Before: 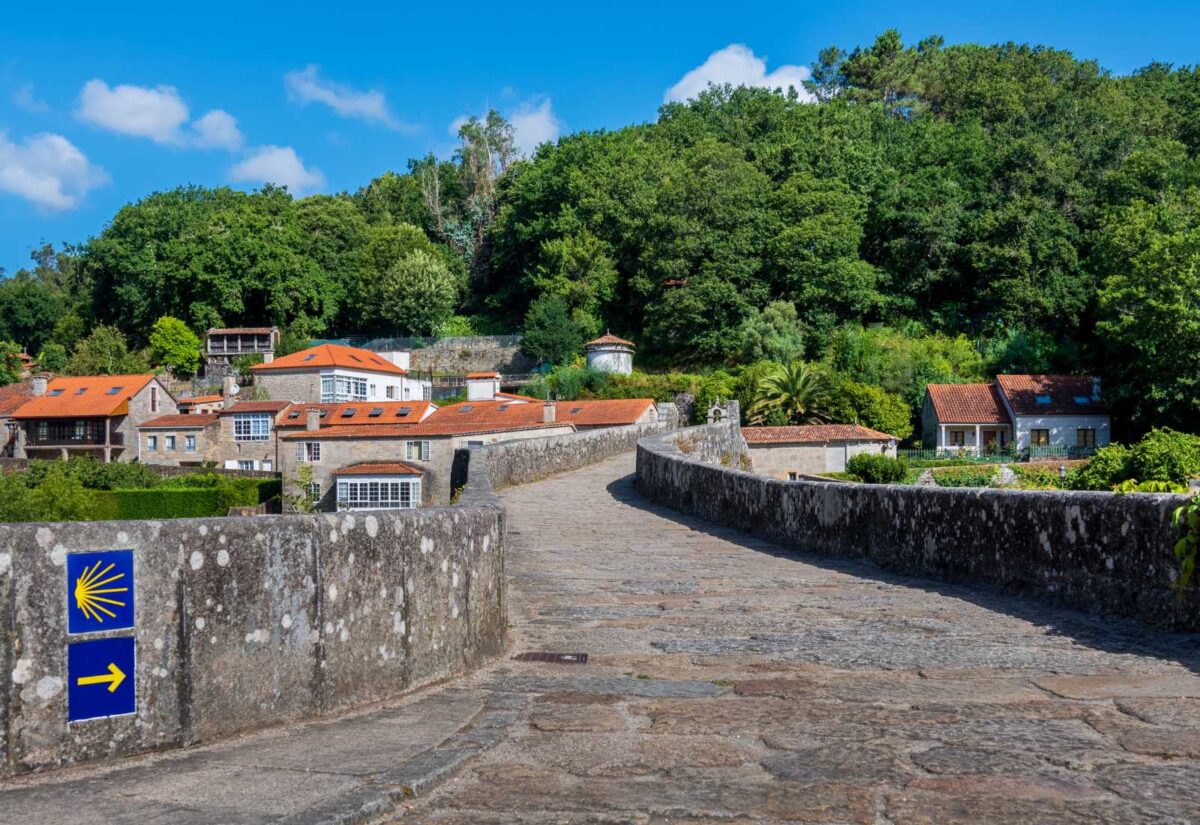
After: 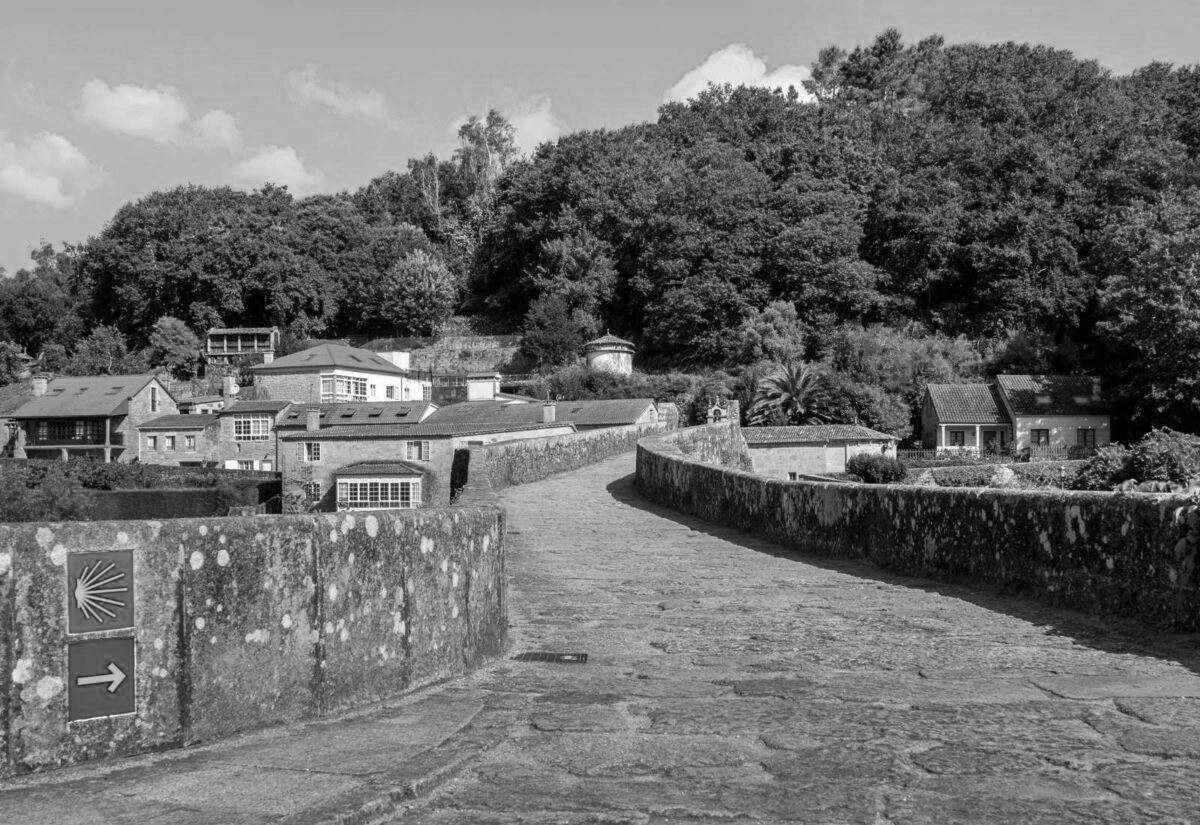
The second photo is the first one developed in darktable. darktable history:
exposure: exposure 0.221 EV, compensate highlight preservation false
color calibration: output gray [0.21, 0.42, 0.37, 0], illuminant same as pipeline (D50), adaptation XYZ, x 0.346, y 0.358, temperature 5020.28 K, saturation algorithm version 1 (2020)
